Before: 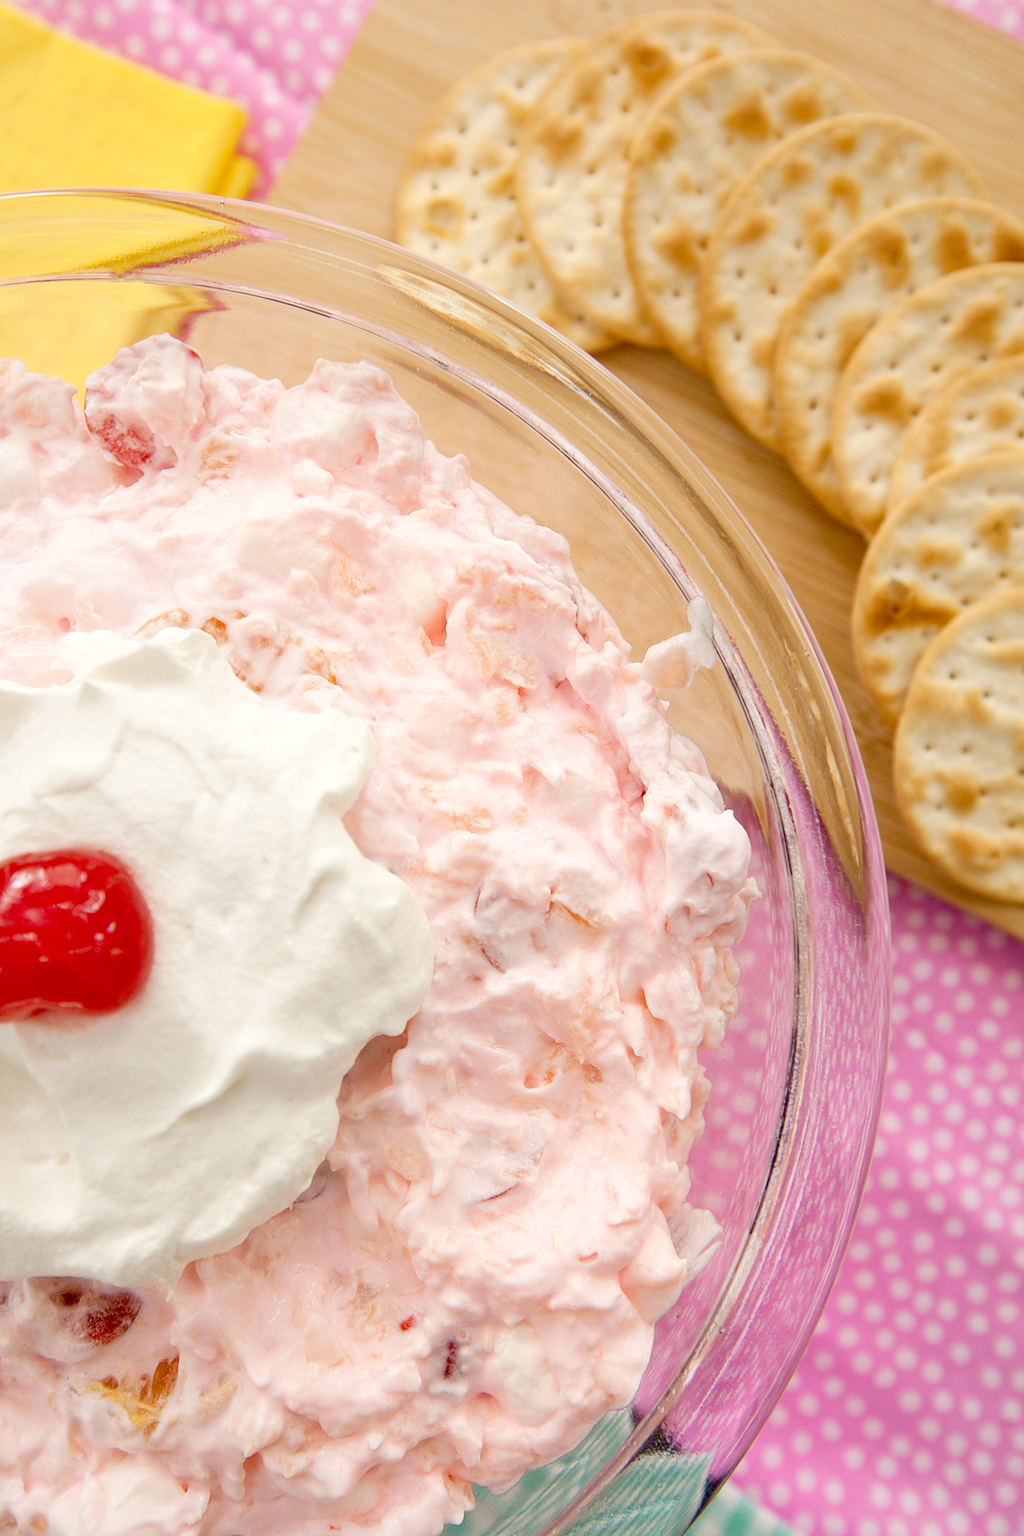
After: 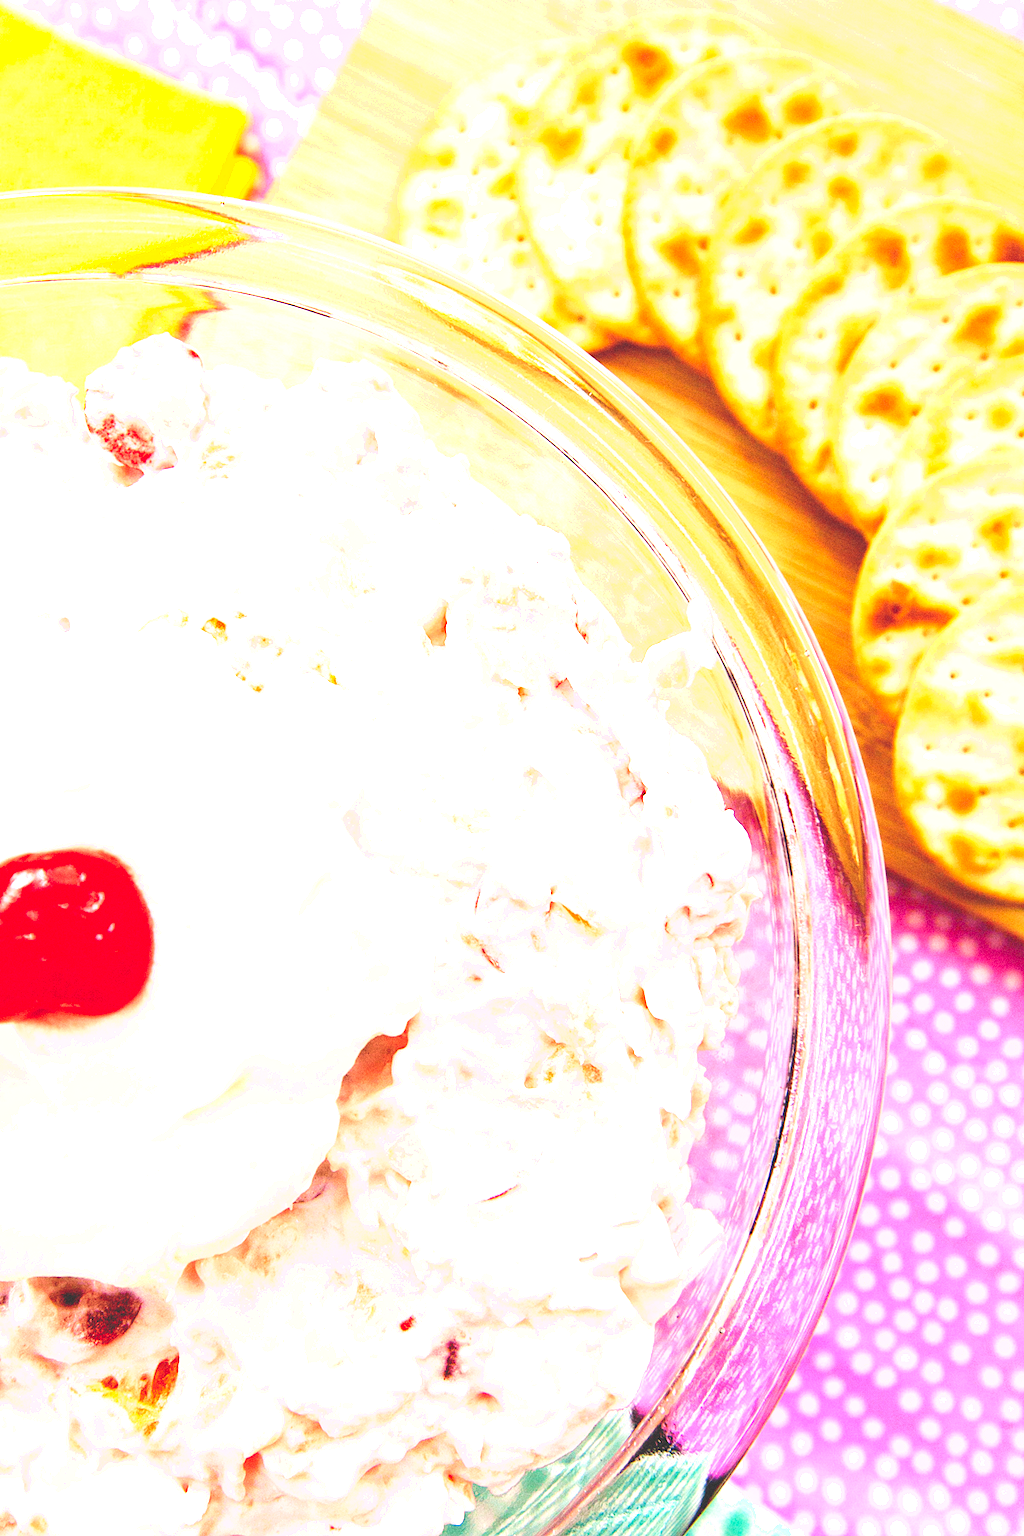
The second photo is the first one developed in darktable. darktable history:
exposure: black level correction 0.001, exposure 1 EV, compensate highlight preservation false
grain: coarseness 0.47 ISO
base curve: curves: ch0 [(0, 0.036) (0.083, 0.04) (0.804, 1)], preserve colors none
